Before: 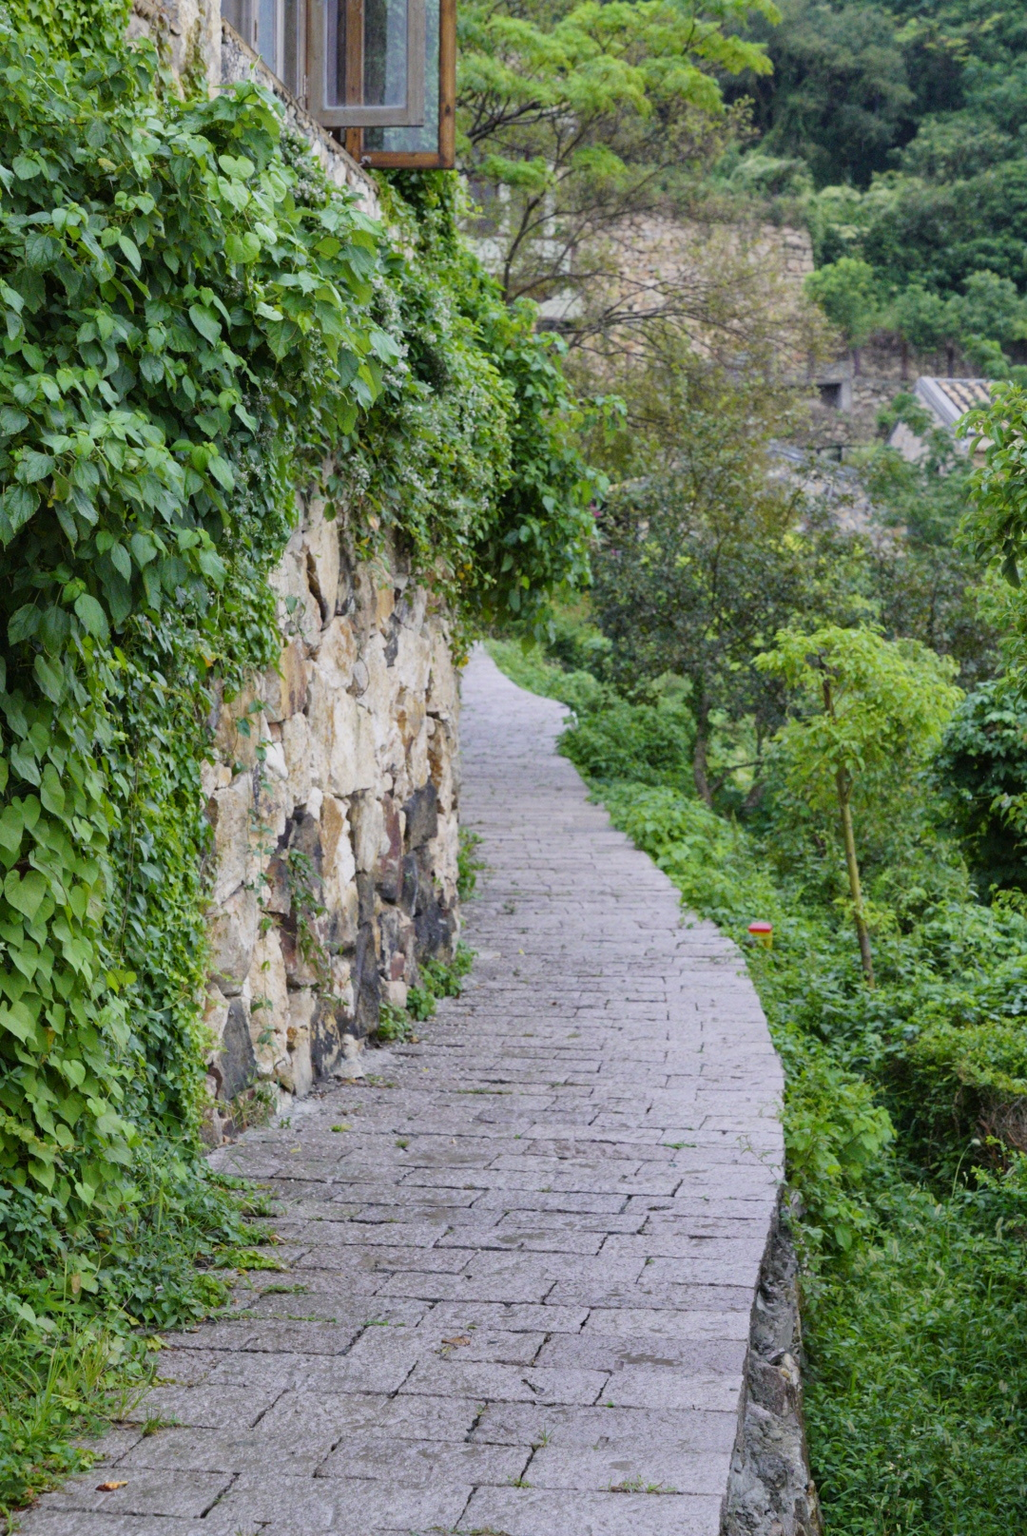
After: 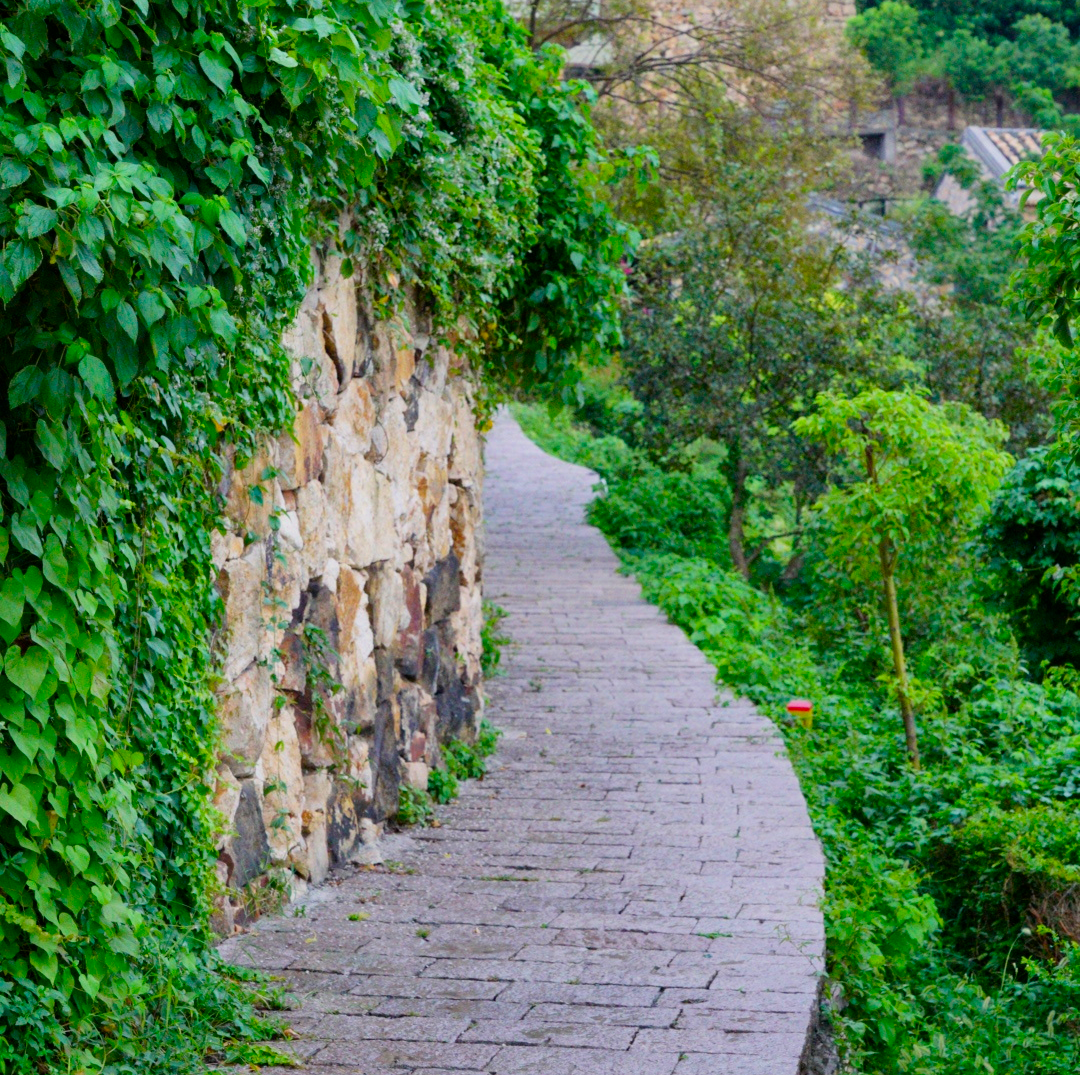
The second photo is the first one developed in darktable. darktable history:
bloom: size 15%, threshold 97%, strength 7%
crop: top 16.727%, bottom 16.727%
color zones: curves: ch0 [(0, 0.613) (0.01, 0.613) (0.245, 0.448) (0.498, 0.529) (0.642, 0.665) (0.879, 0.777) (0.99, 0.613)]; ch1 [(0, 0) (0.143, 0) (0.286, 0) (0.429, 0) (0.571, 0) (0.714, 0) (0.857, 0)], mix -131.09%
